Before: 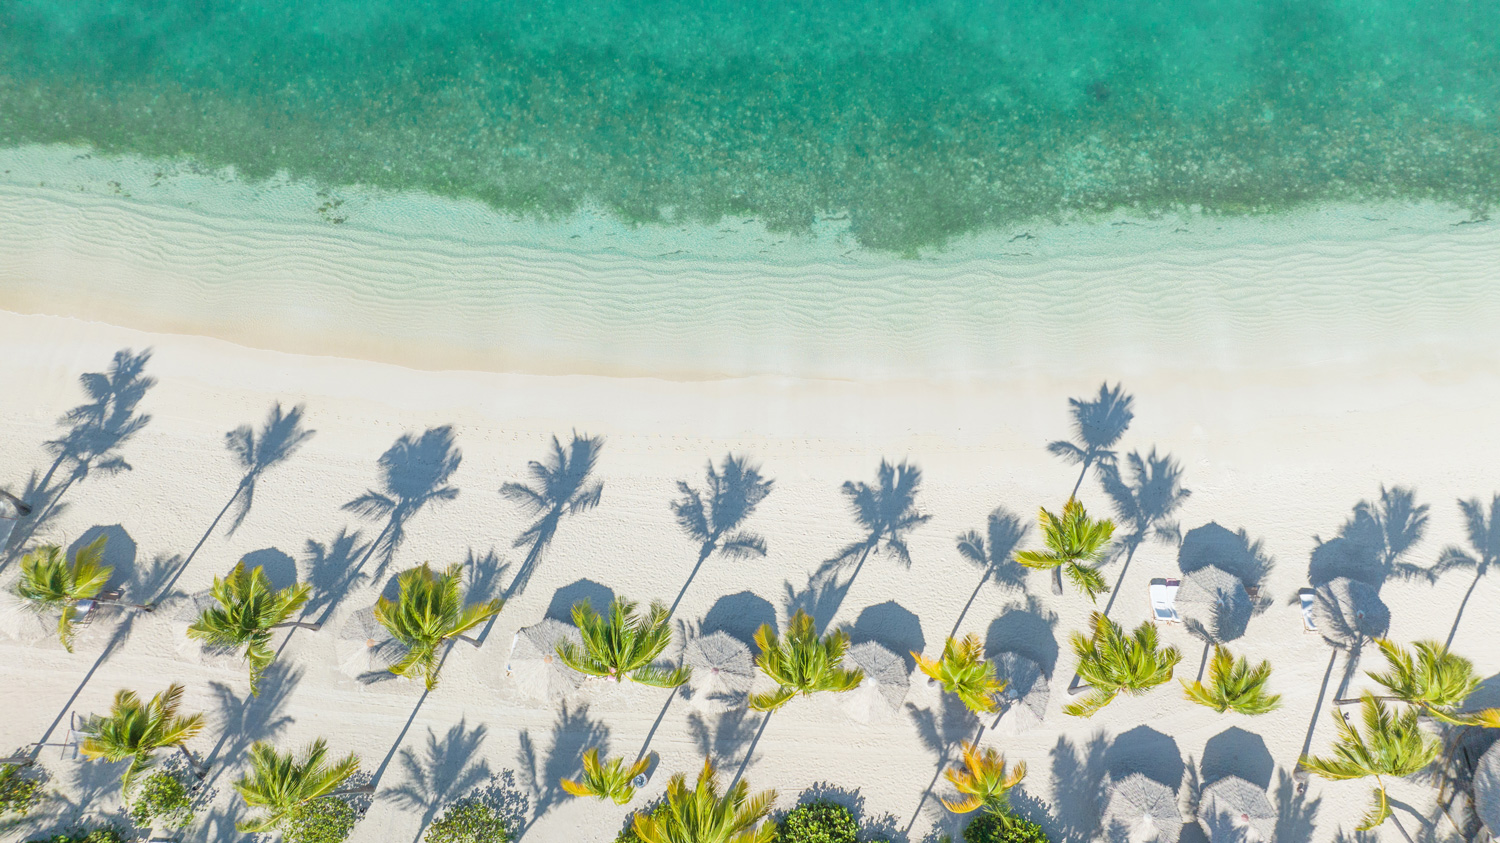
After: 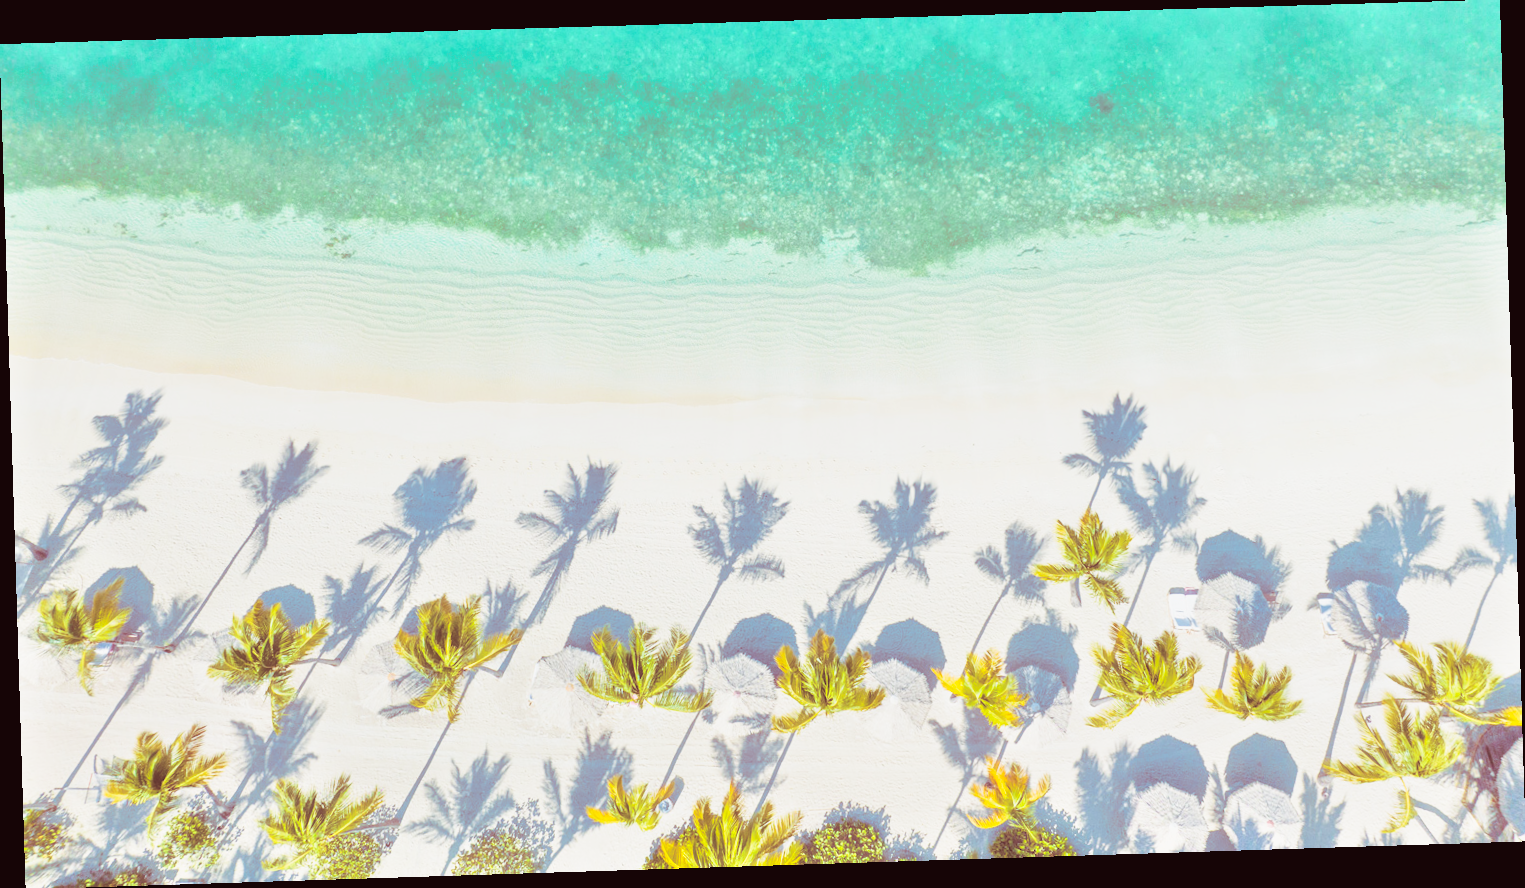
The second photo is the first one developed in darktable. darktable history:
base curve: curves: ch0 [(0, 0) (0.032, 0.025) (0.121, 0.166) (0.206, 0.329) (0.605, 0.79) (1, 1)], preserve colors none
rgb curve: curves: ch0 [(0, 0) (0.078, 0.051) (0.929, 0.956) (1, 1)], compensate middle gray true
split-toning: highlights › saturation 0, balance -61.83
tone equalizer: -8 EV 2 EV, -7 EV 2 EV, -6 EV 2 EV, -5 EV 2 EV, -4 EV 2 EV, -3 EV 1.5 EV, -2 EV 1 EV, -1 EV 0.5 EV
lowpass: radius 0.1, contrast 0.85, saturation 1.1, unbound 0
rotate and perspective: rotation -1.77°, lens shift (horizontal) 0.004, automatic cropping off
haze removal: strength -0.1, adaptive false
